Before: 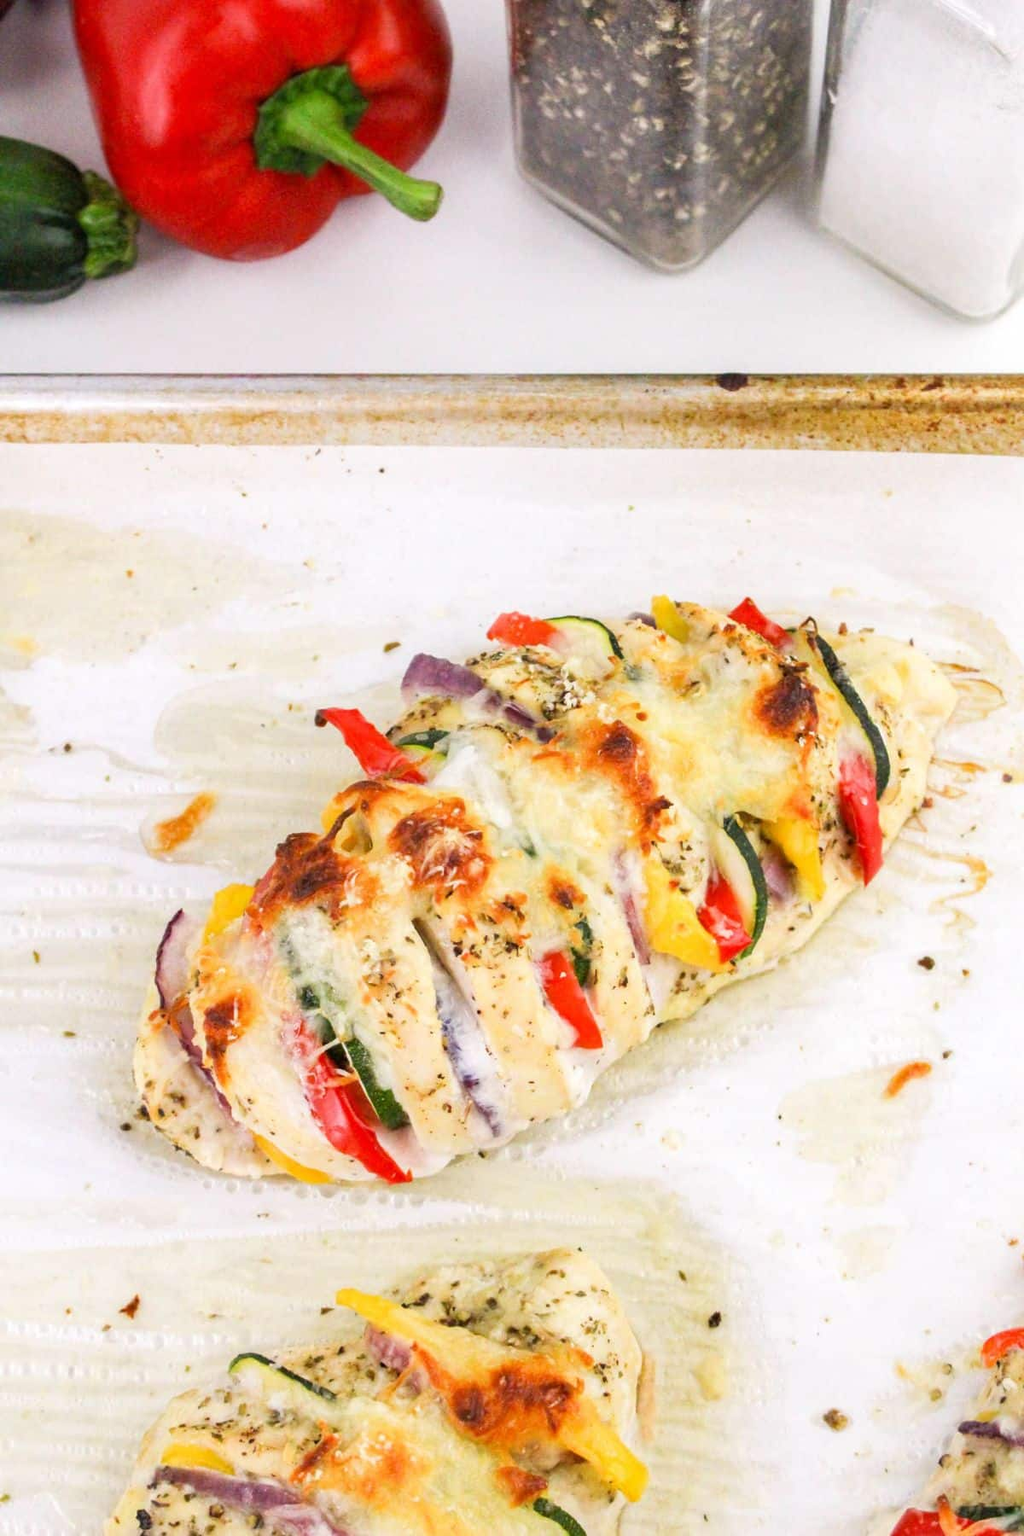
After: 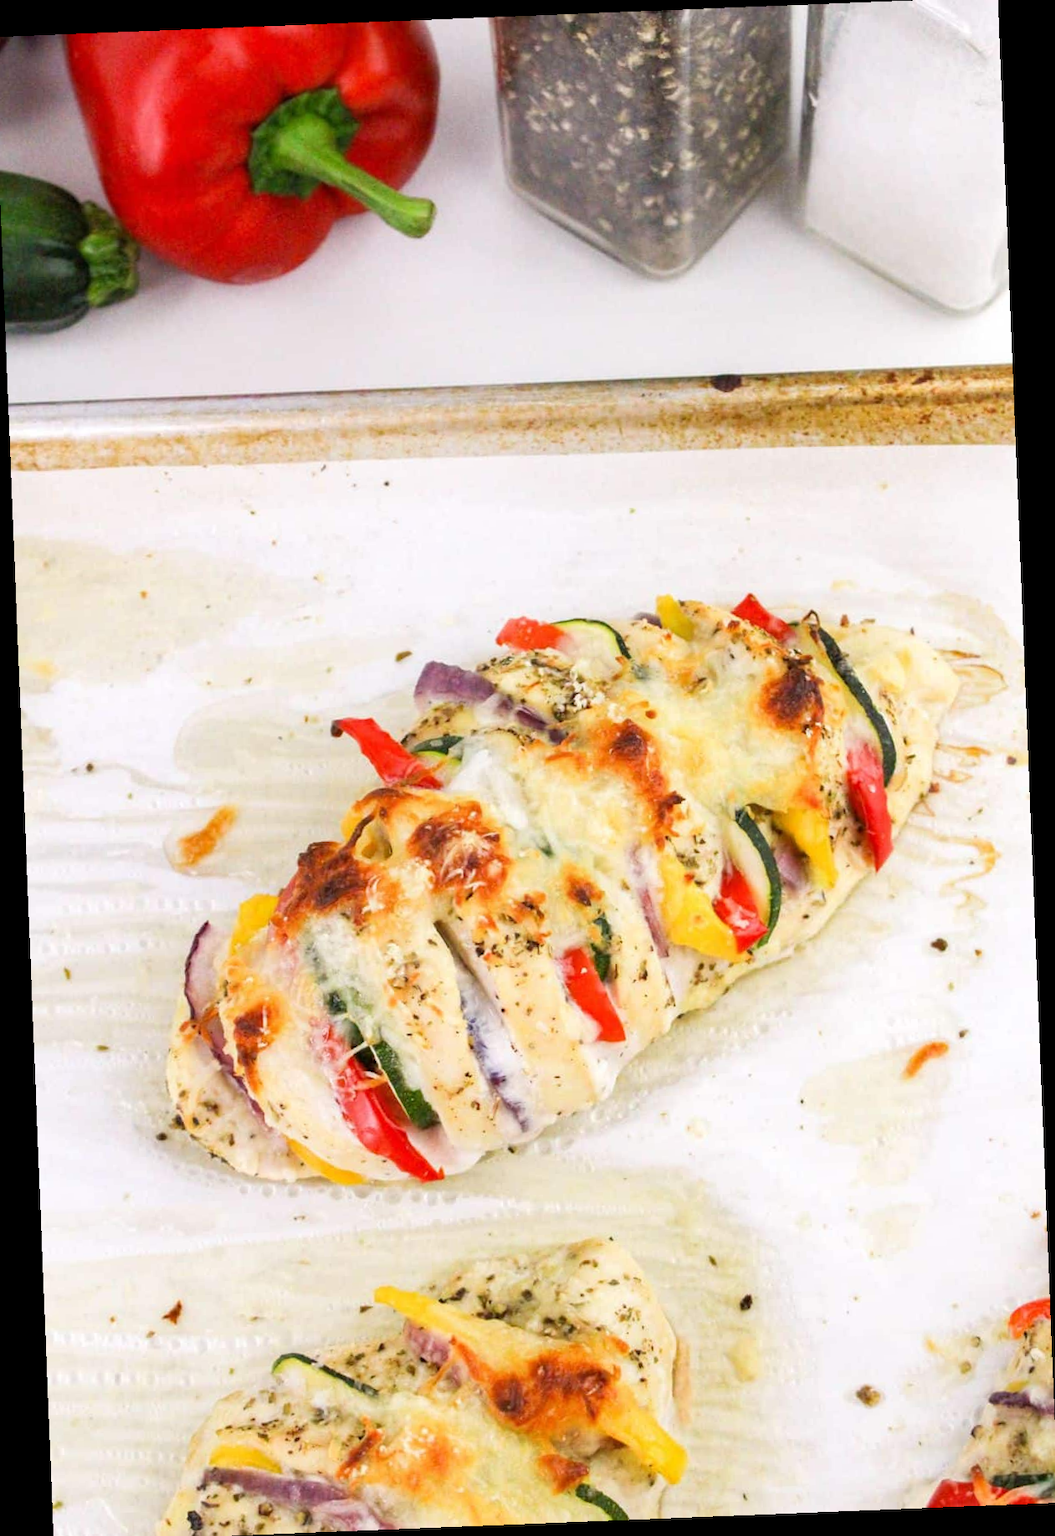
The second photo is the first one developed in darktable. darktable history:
rotate and perspective: rotation -2.29°, automatic cropping off
crop and rotate: left 0.614%, top 0.179%, bottom 0.309%
